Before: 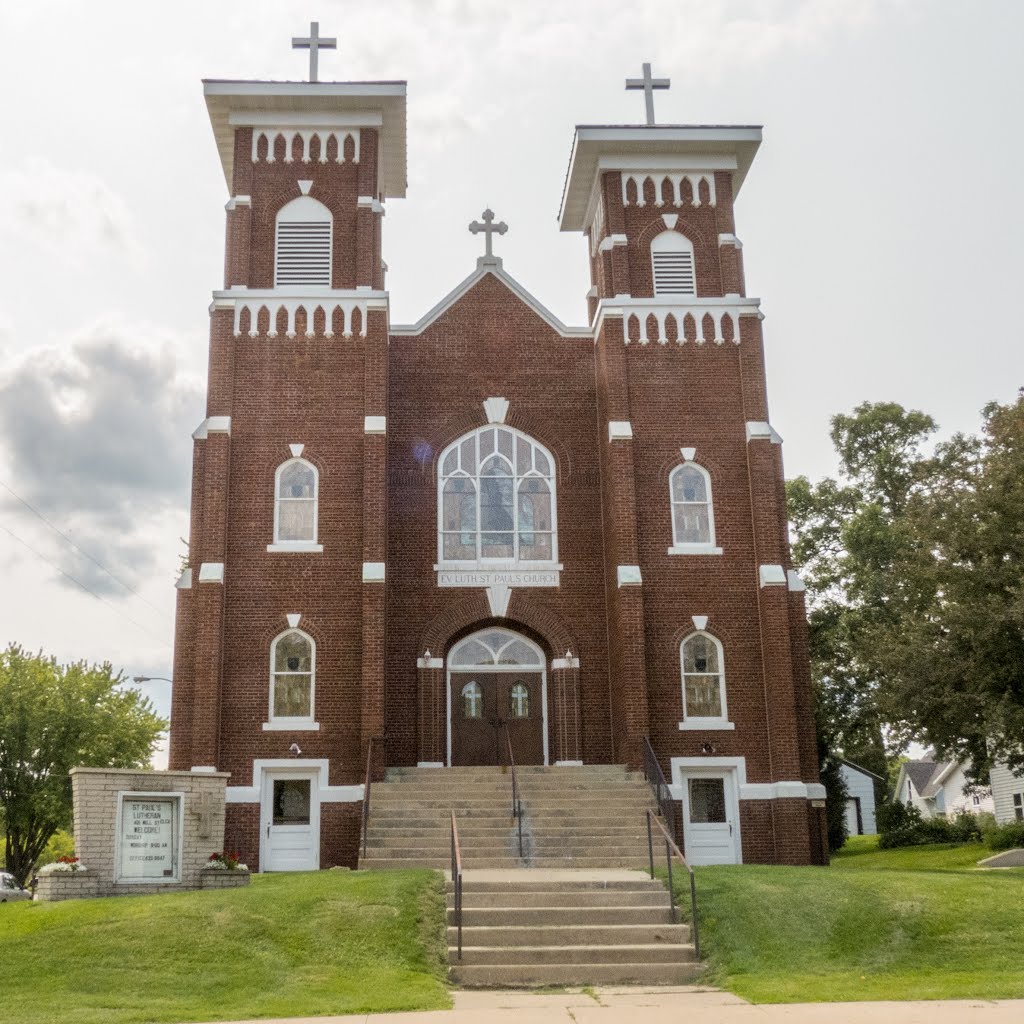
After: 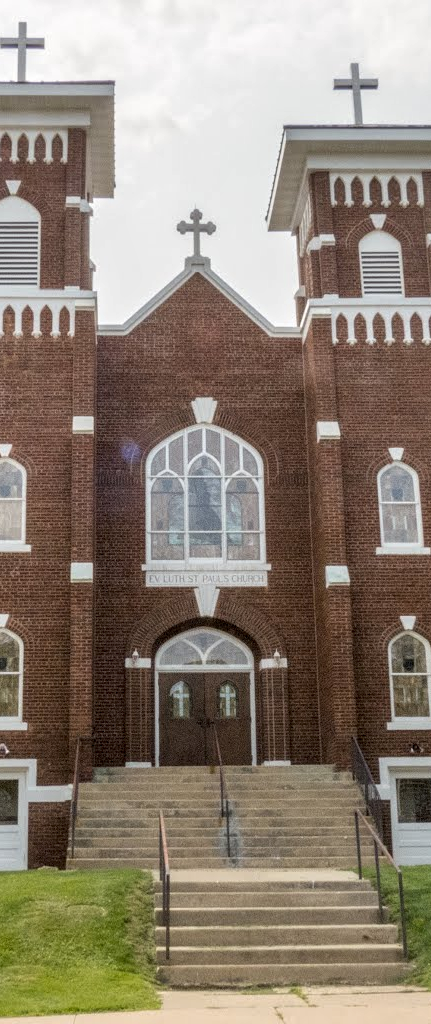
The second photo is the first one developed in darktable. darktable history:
local contrast: on, module defaults
crop: left 28.583%, right 29.231%
